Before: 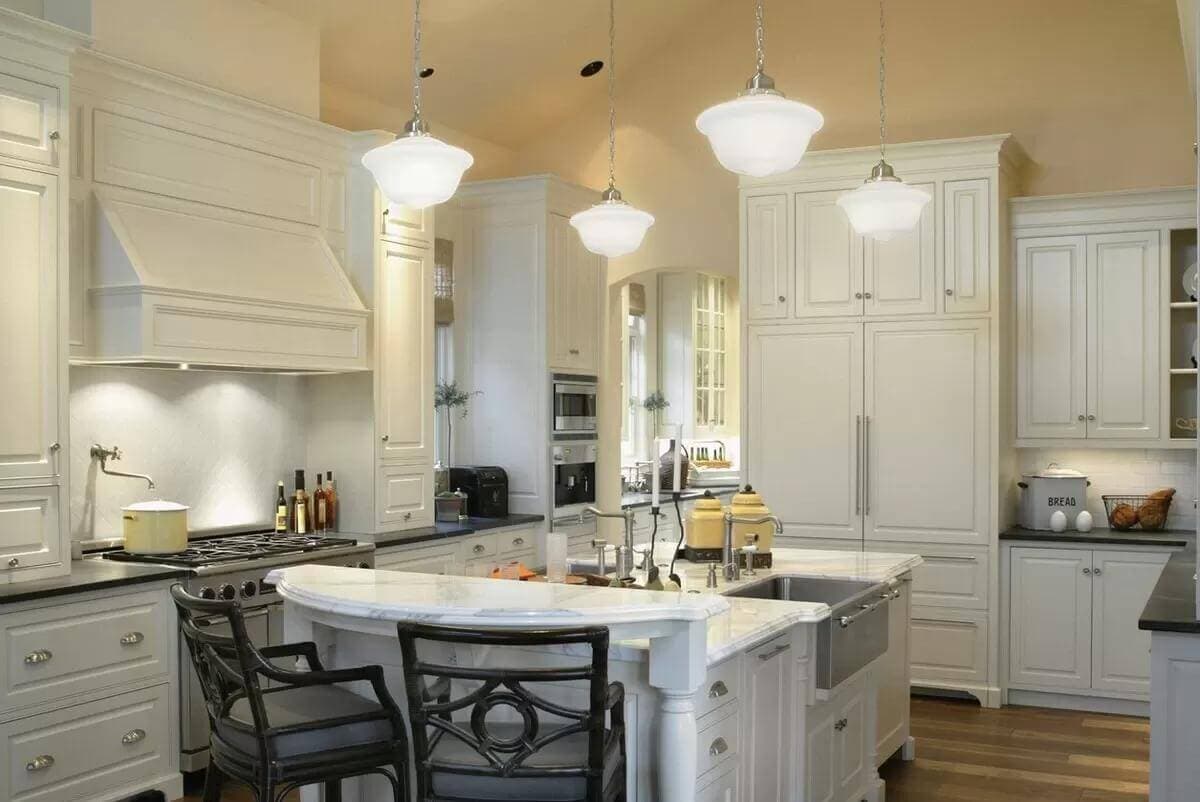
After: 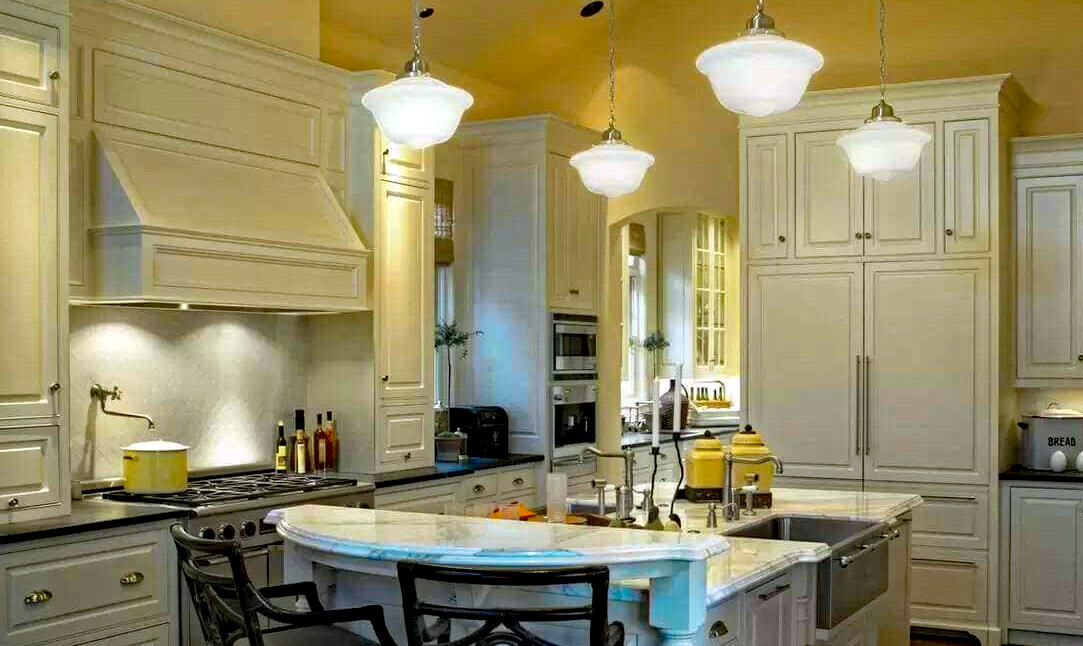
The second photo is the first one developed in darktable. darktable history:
contrast brightness saturation: brightness -0.02, saturation 0.35
white balance: red 0.986, blue 1.01
color zones: curves: ch0 [(0.254, 0.492) (0.724, 0.62)]; ch1 [(0.25, 0.528) (0.719, 0.796)]; ch2 [(0, 0.472) (0.25, 0.5) (0.73, 0.184)]
haze removal: strength 0.5, distance 0.43, compatibility mode true, adaptive false
exposure: exposure -0.05 EV
crop: top 7.49%, right 9.717%, bottom 11.943%
local contrast: highlights 25%, shadows 75%, midtone range 0.75
